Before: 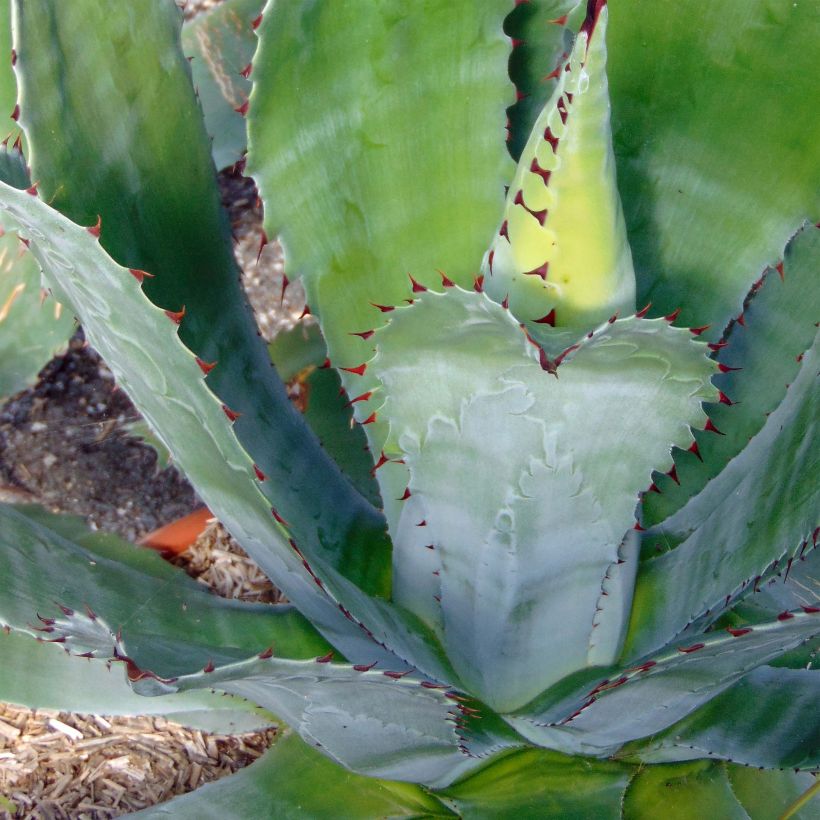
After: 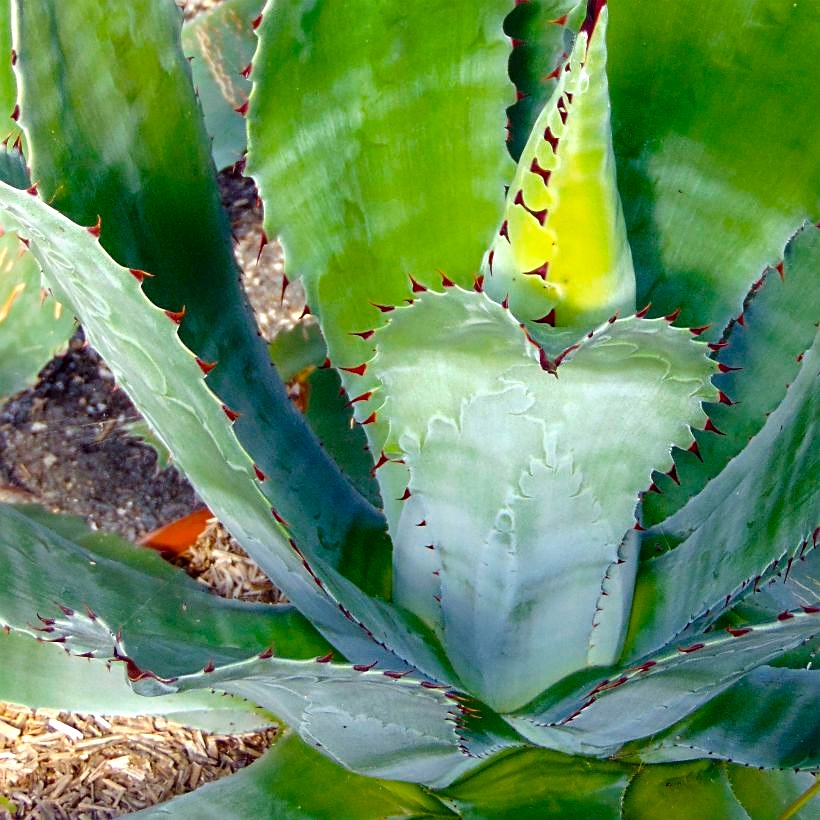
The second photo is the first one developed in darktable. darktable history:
sharpen: amount 0.489
tone equalizer: -8 EV -0.433 EV, -7 EV -0.396 EV, -6 EV -0.334 EV, -5 EV -0.218 EV, -3 EV 0.252 EV, -2 EV 0.333 EV, -1 EV 0.371 EV, +0 EV 0.425 EV
color balance rgb: shadows lift › chroma 0.653%, shadows lift › hue 110.72°, power › hue 327.63°, highlights gain › luminance 6.312%, highlights gain › chroma 2.541%, highlights gain › hue 92.63°, linear chroma grading › global chroma 9.972%, perceptual saturation grading › global saturation 19.983%, global vibrance 6.901%, saturation formula JzAzBz (2021)
